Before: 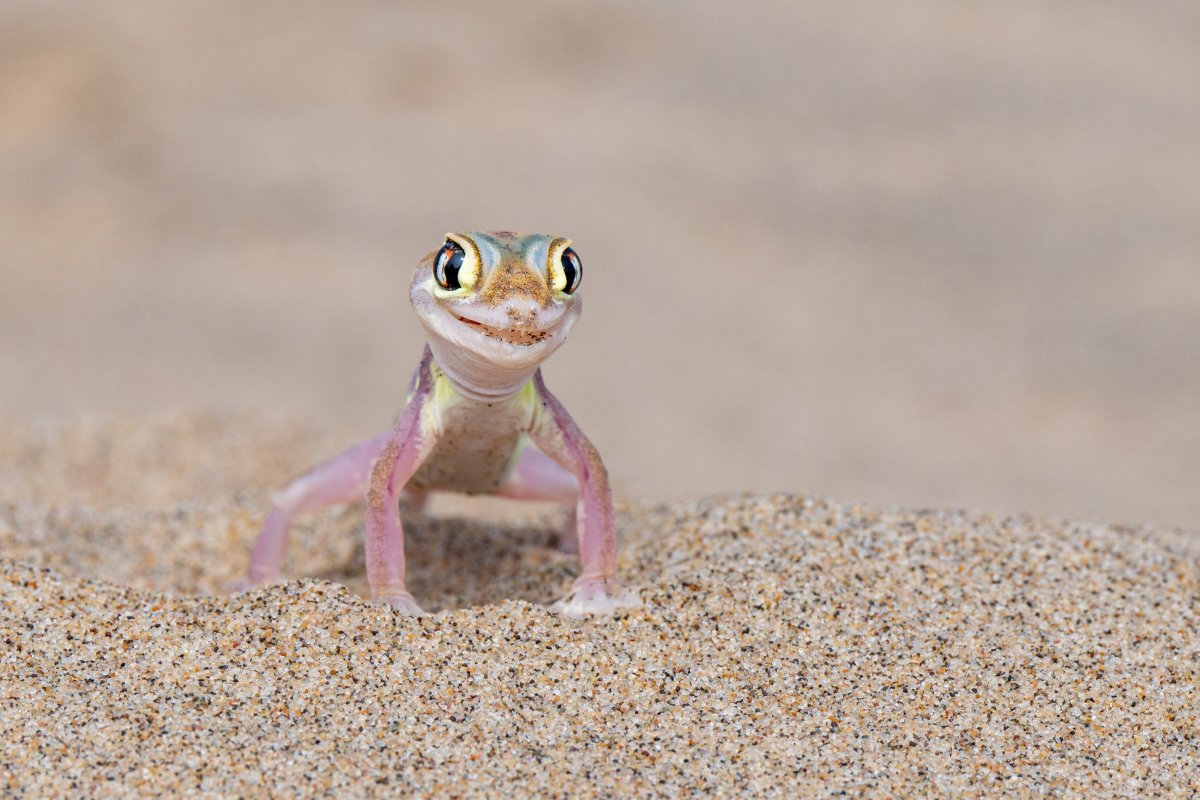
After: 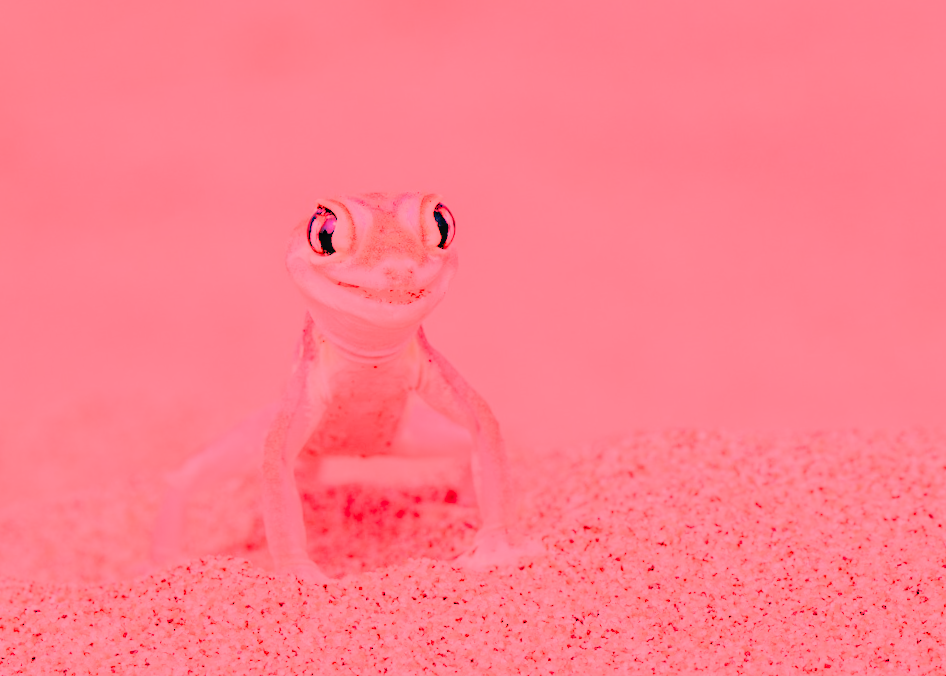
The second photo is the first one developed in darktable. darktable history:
filmic rgb: black relative exposure -6.15 EV, white relative exposure 6.96 EV, hardness 2.23, color science v6 (2022)
local contrast: on, module defaults
contrast brightness saturation: contrast 0.03, brightness 0.06, saturation 0.13
white balance: red 4.26, blue 1.802
tone equalizer: on, module defaults
rotate and perspective: rotation -5.2°, automatic cropping off
color balance: mode lift, gamma, gain (sRGB), lift [1, 0.69, 1, 1], gamma [1, 1.482, 1, 1], gain [1, 1, 1, 0.802]
crop and rotate: left 11.831%, top 11.346%, right 13.429%, bottom 13.899%
